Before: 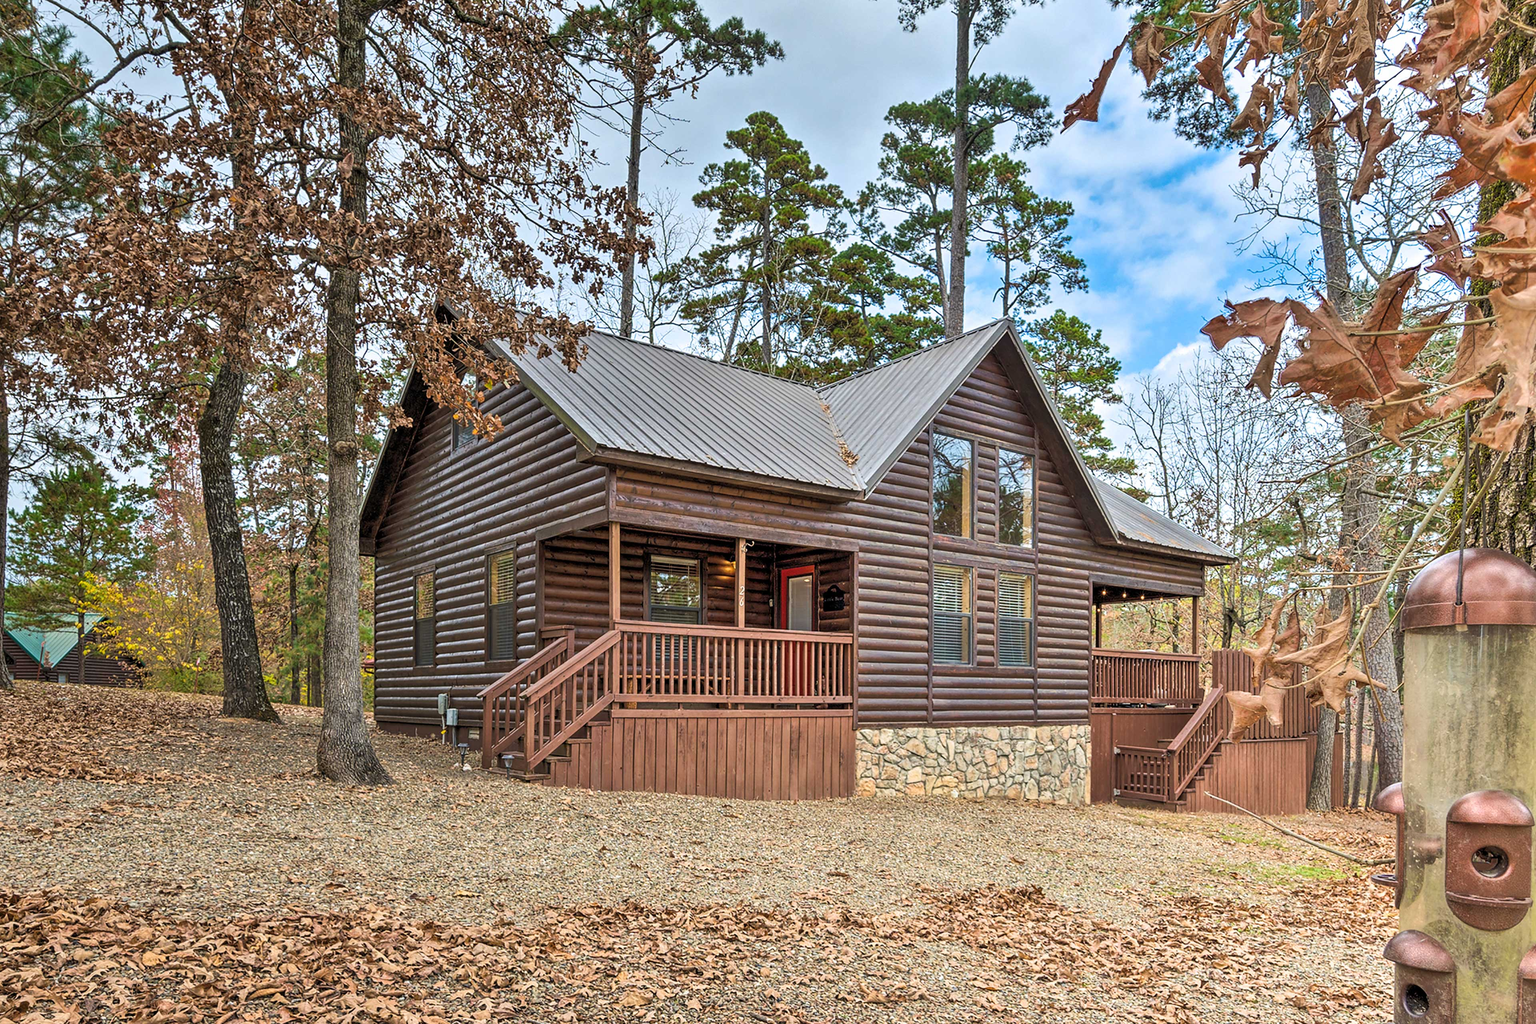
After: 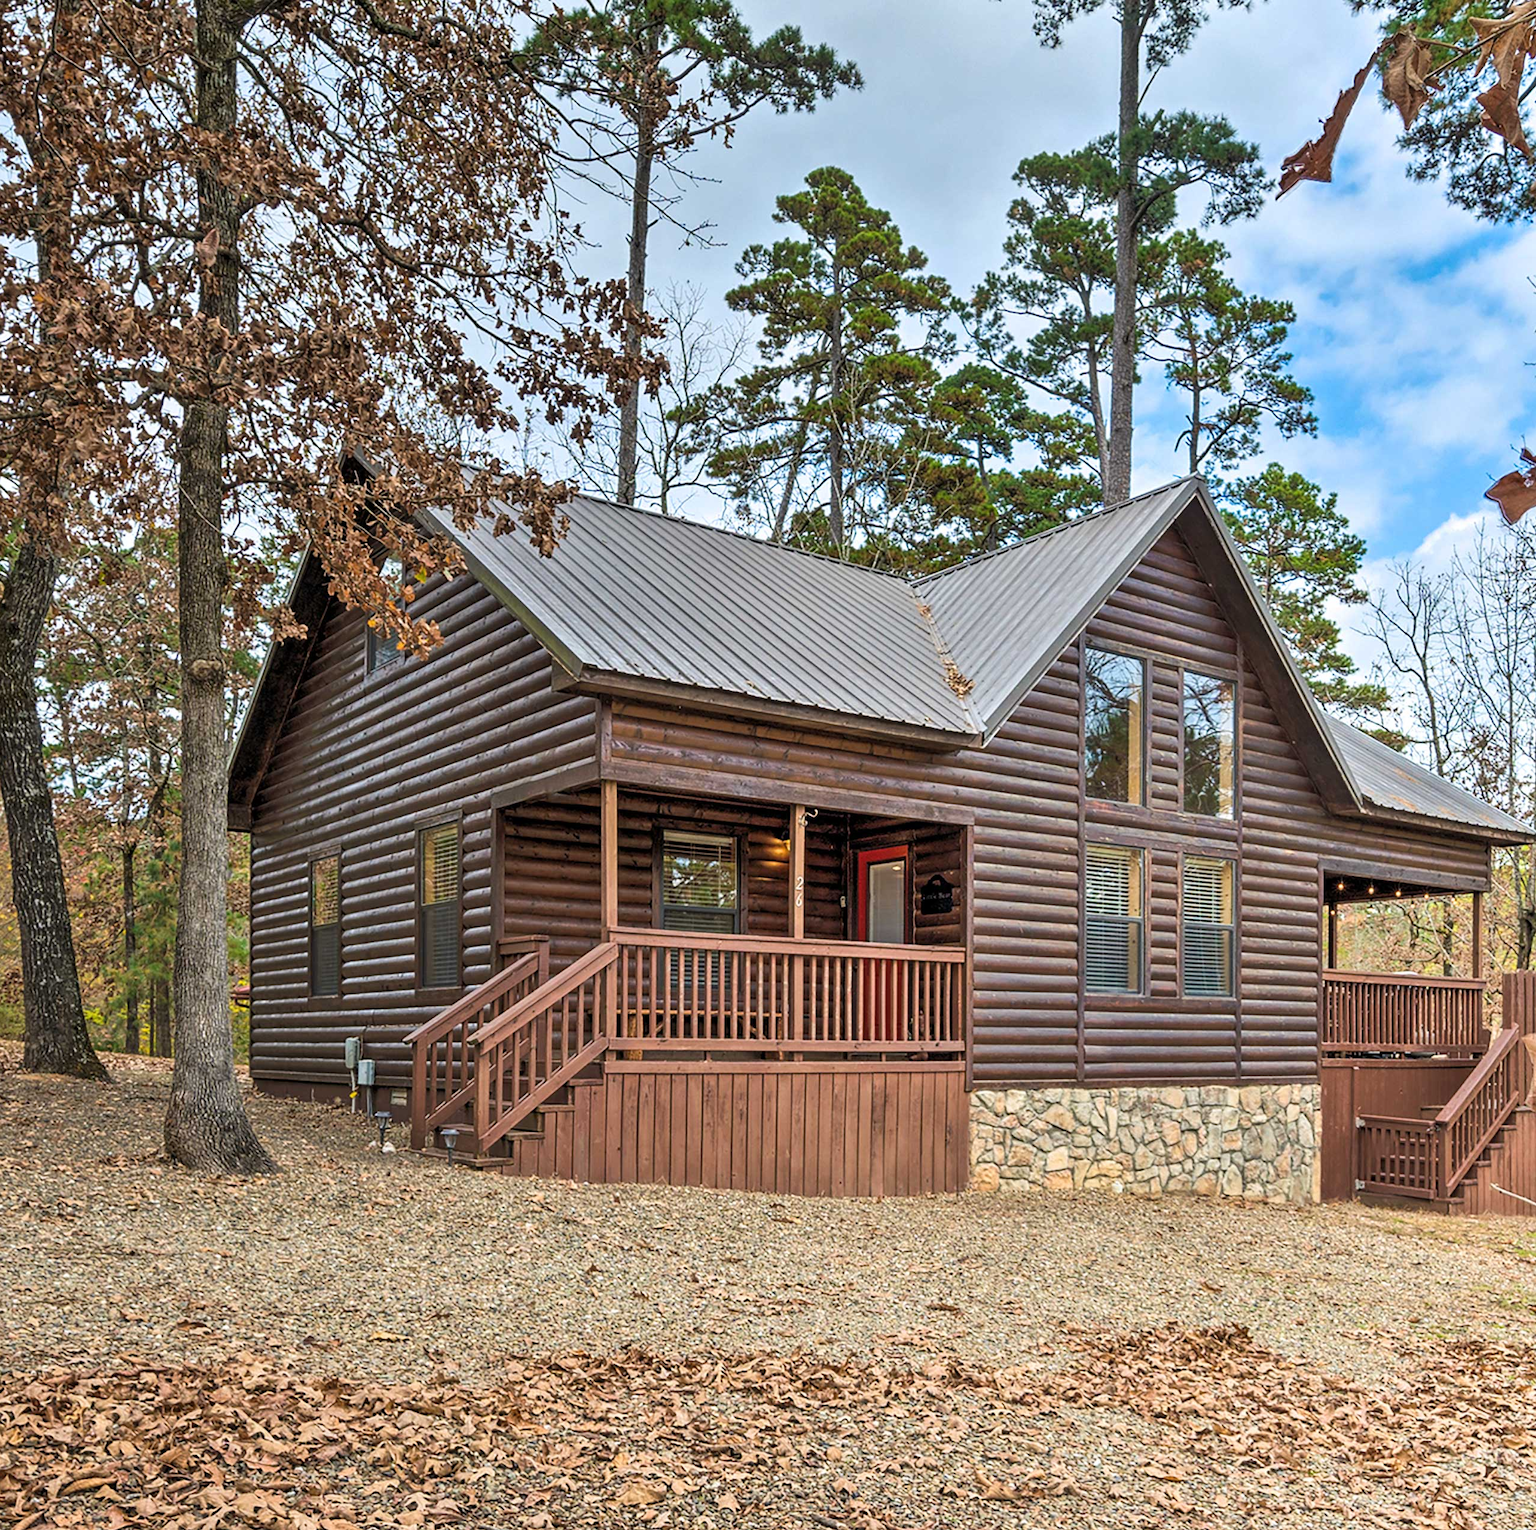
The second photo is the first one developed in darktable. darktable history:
crop and rotate: left 13.512%, right 19.57%
